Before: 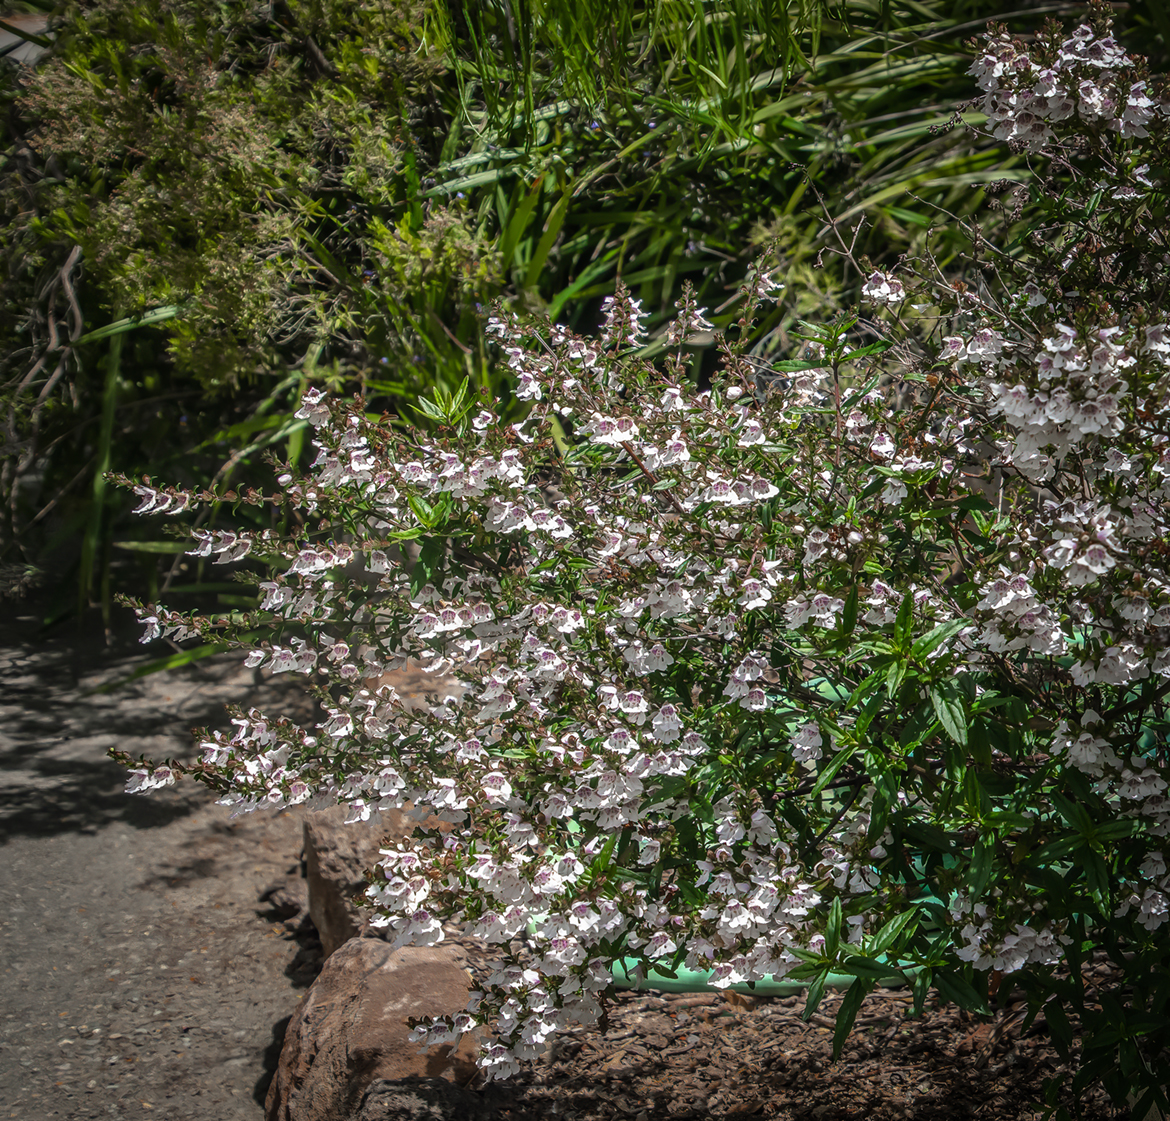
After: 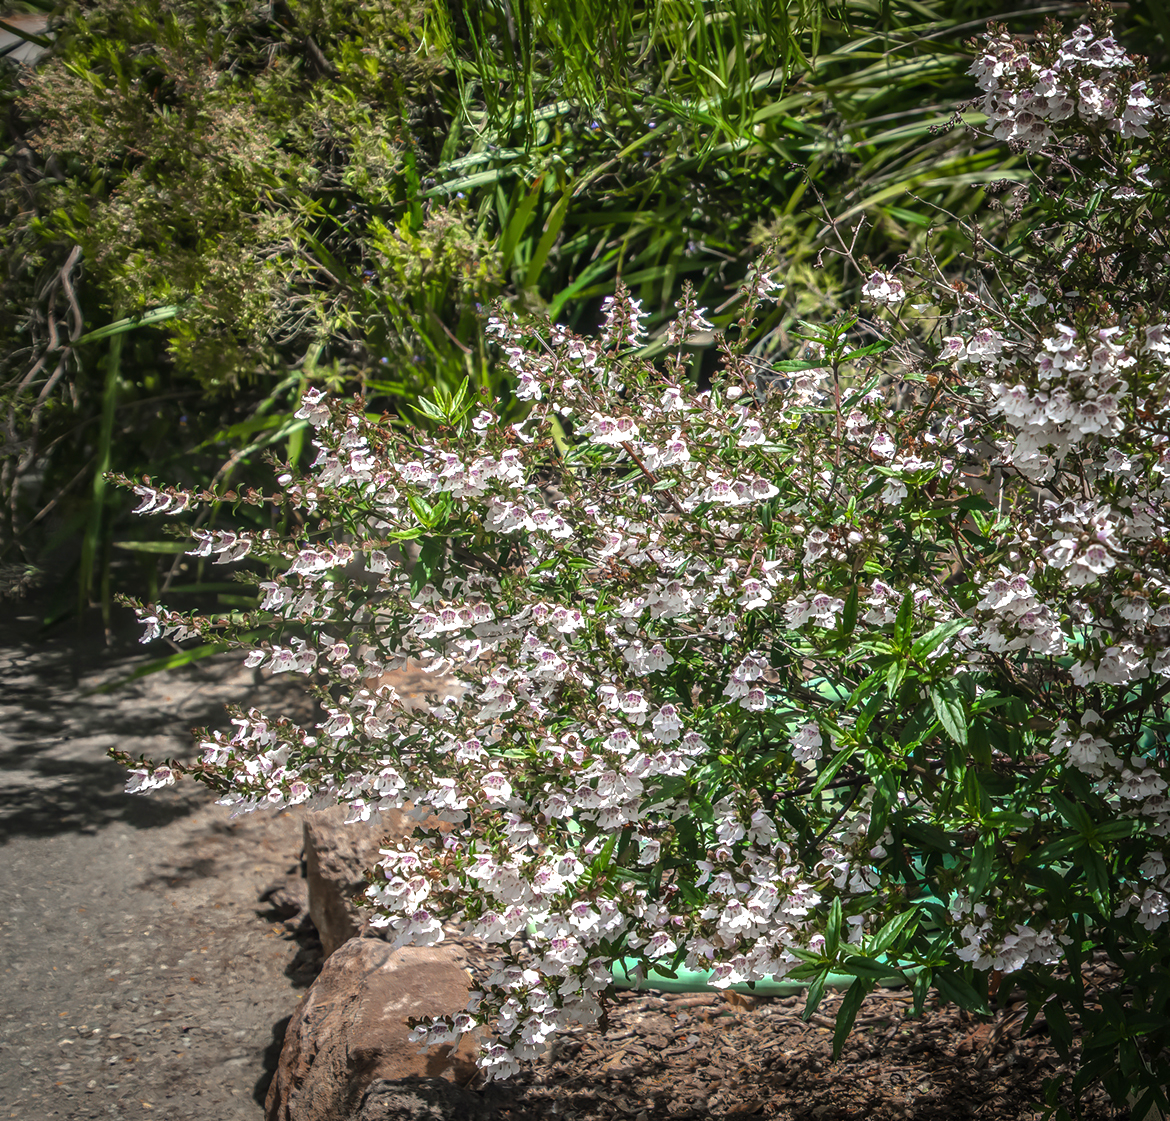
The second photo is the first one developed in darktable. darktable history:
exposure: black level correction 0, exposure 0.599 EV, compensate highlight preservation false
